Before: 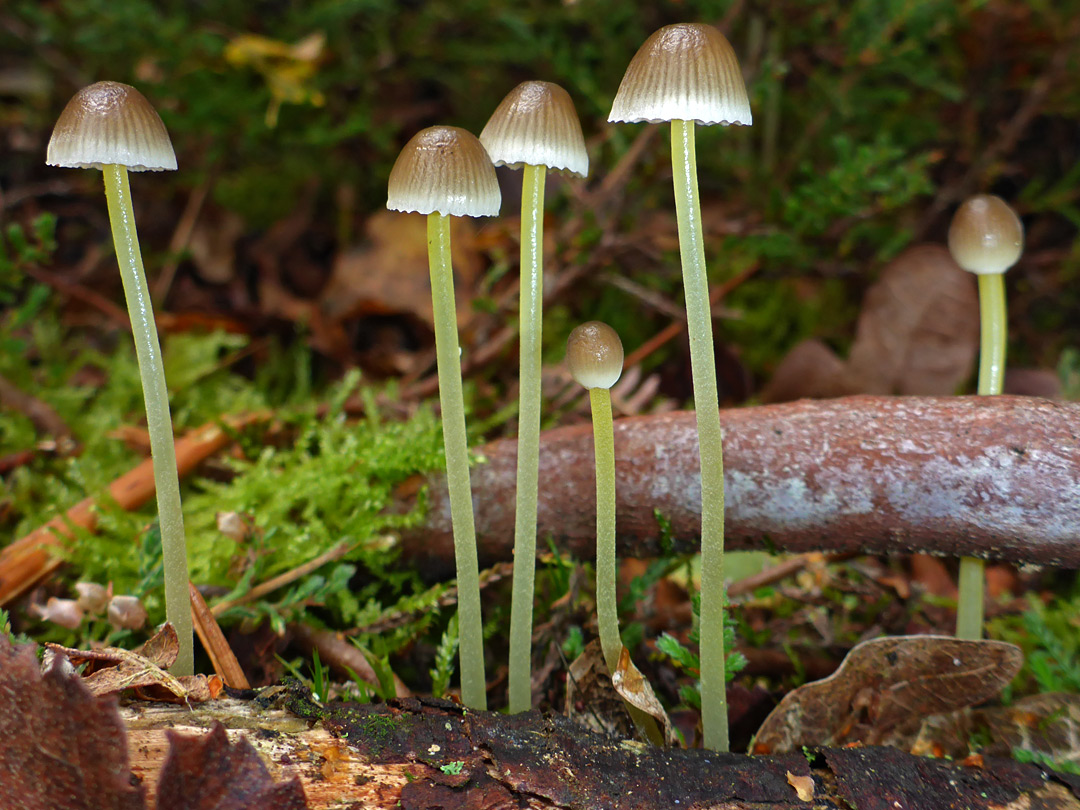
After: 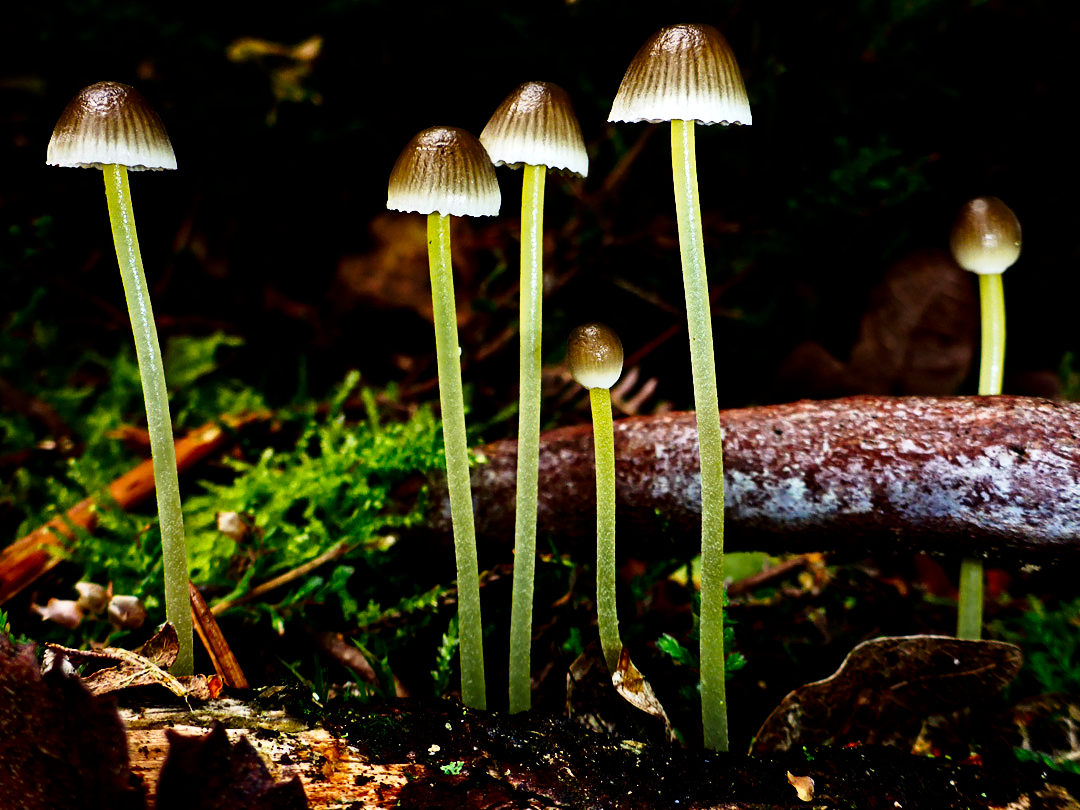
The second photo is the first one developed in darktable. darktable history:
haze removal: compatibility mode true, adaptive false
exposure: exposure -0.108 EV, compensate highlight preservation false
base curve: curves: ch0 [(0, 0) (0.303, 0.277) (1, 1)]
contrast brightness saturation: contrast 0.296
tone curve: curves: ch0 [(0, 0) (0.078, 0) (0.241, 0.056) (0.59, 0.574) (0.802, 0.868) (1, 1)], preserve colors none
